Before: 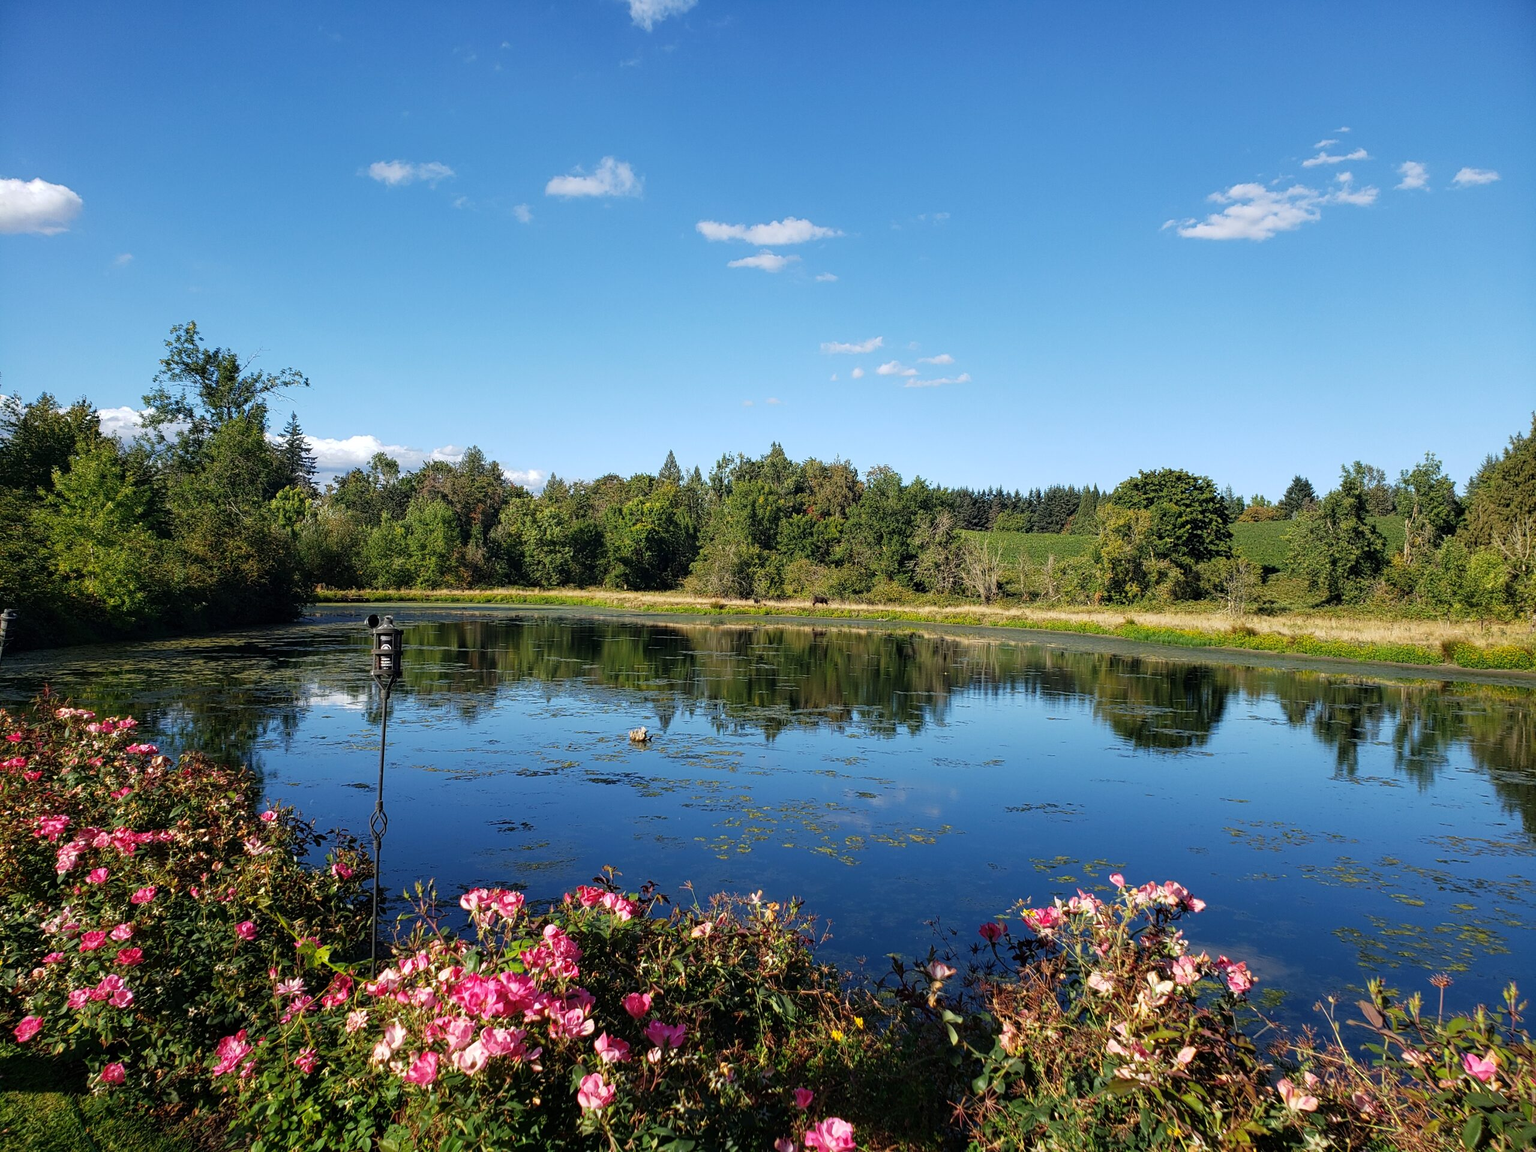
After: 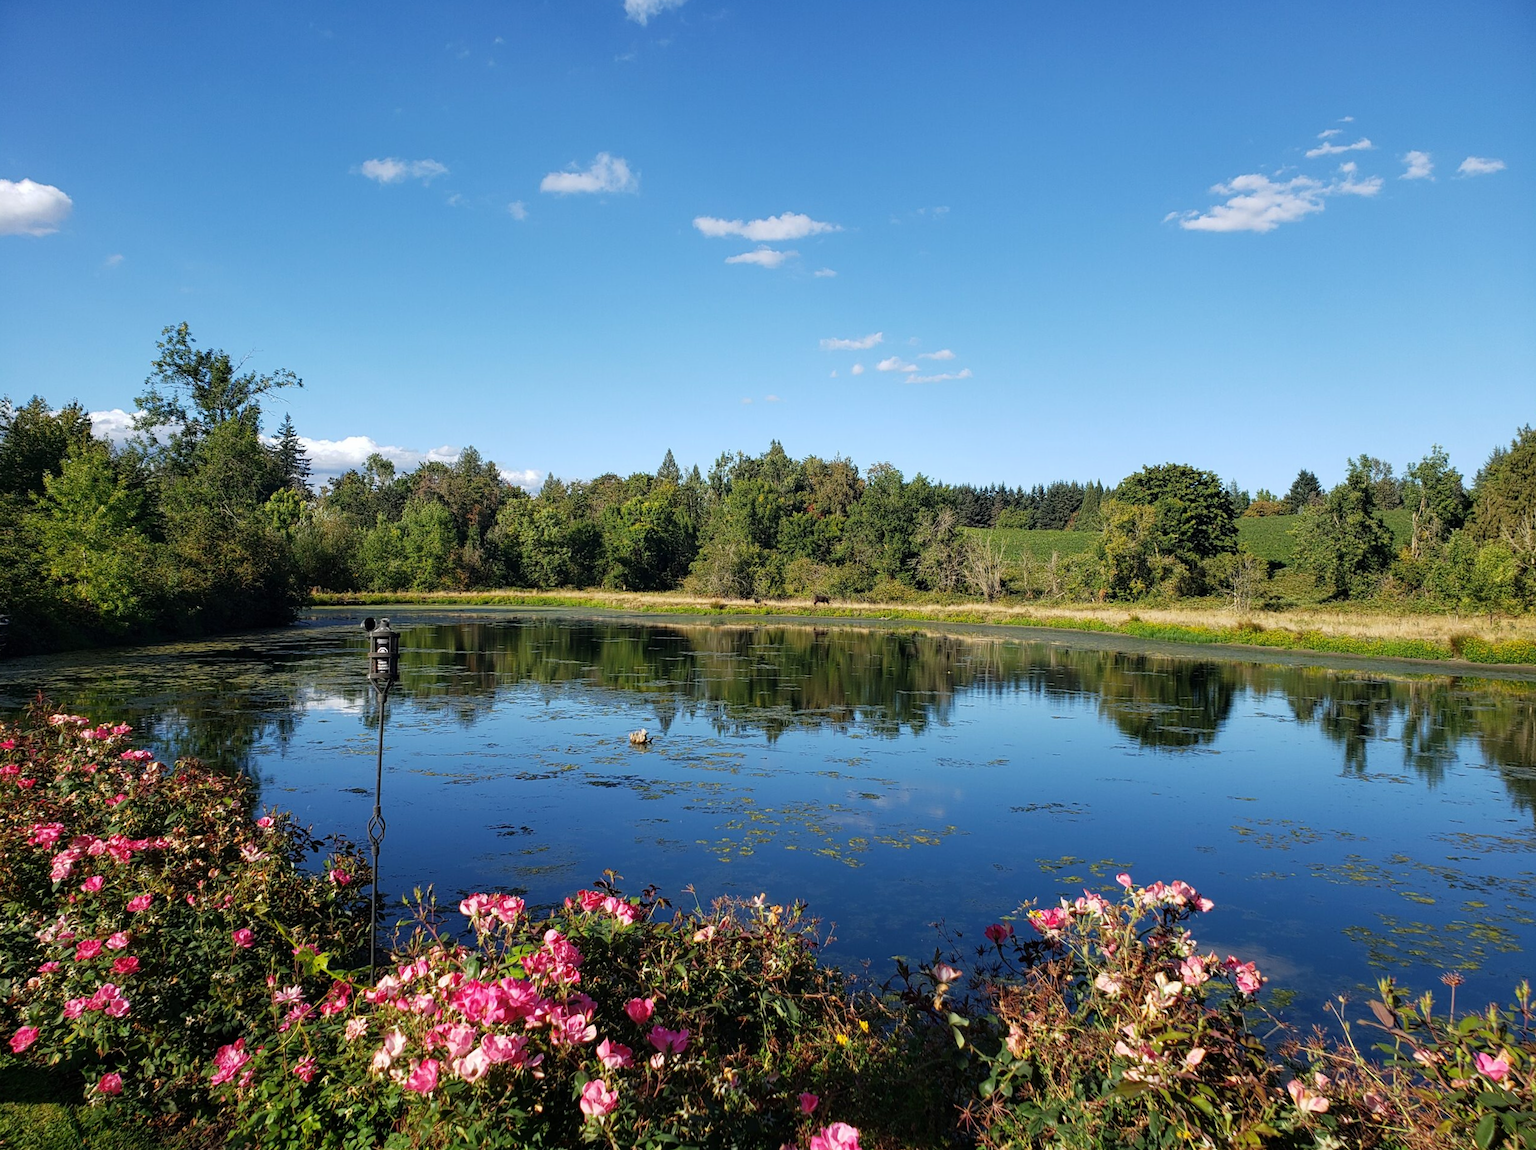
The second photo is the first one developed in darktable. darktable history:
rotate and perspective: rotation -0.45°, automatic cropping original format, crop left 0.008, crop right 0.992, crop top 0.012, crop bottom 0.988
color balance: contrast -0.5%
